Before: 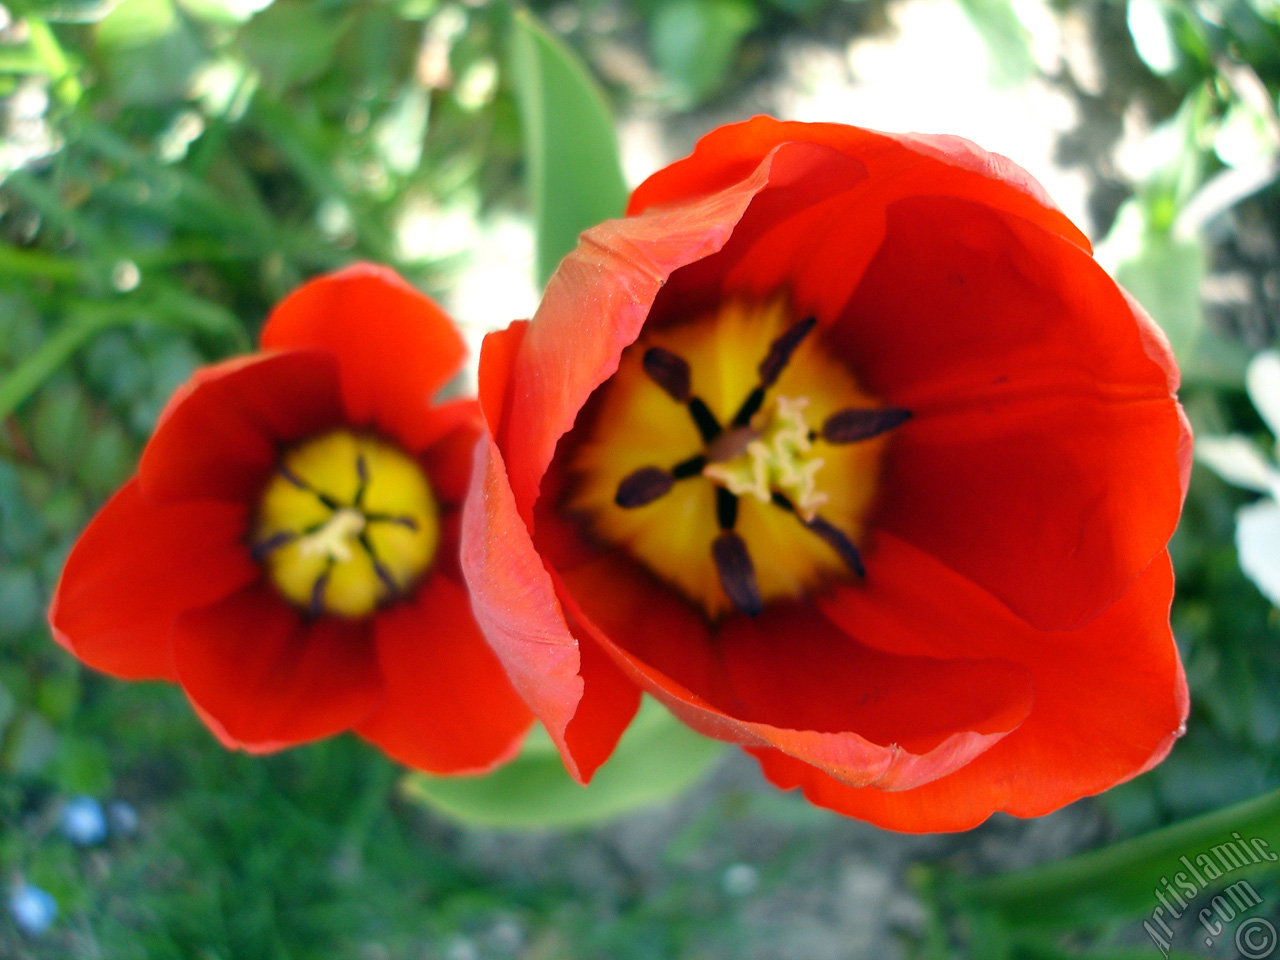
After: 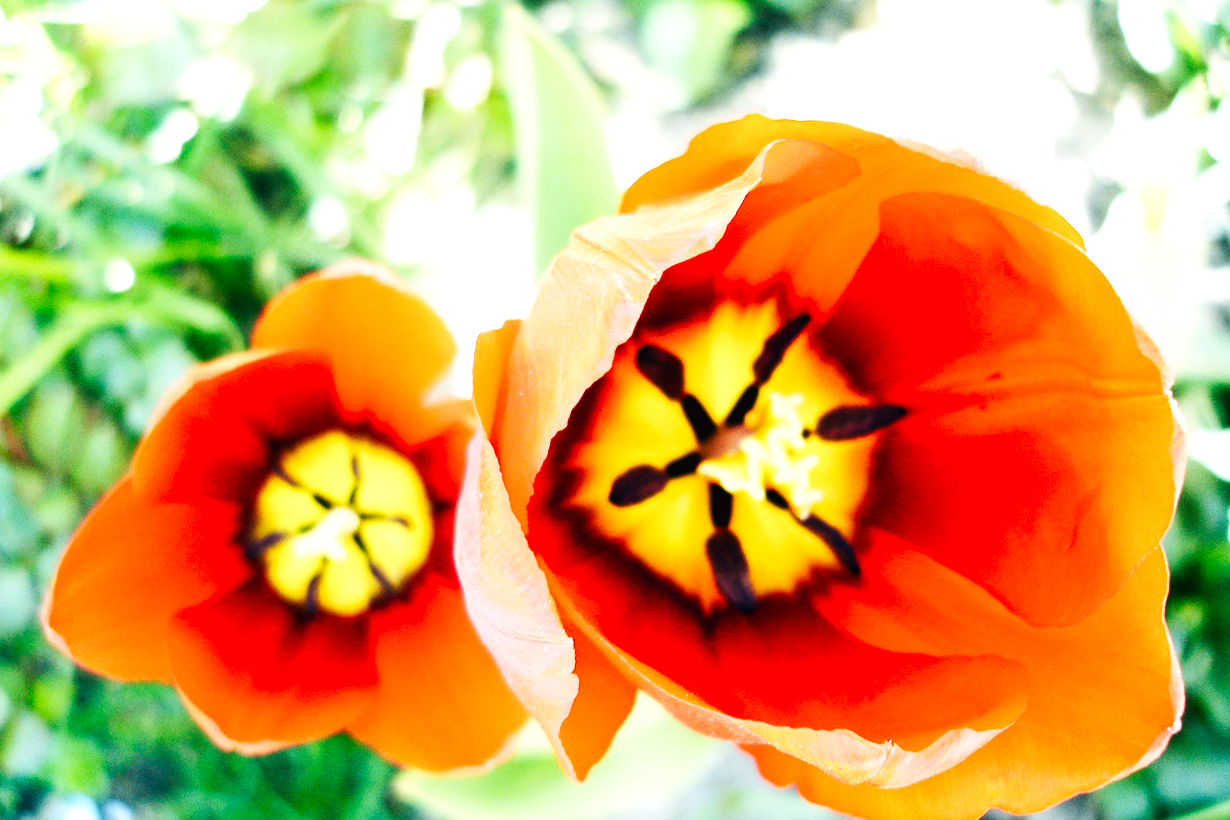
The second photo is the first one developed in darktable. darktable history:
exposure: black level correction 0.001, exposure 0.5 EV, compensate exposure bias true, compensate highlight preservation false
crop and rotate: angle 0.2°, left 0.275%, right 3.127%, bottom 14.18%
base curve: curves: ch0 [(0, 0.003) (0.001, 0.002) (0.006, 0.004) (0.02, 0.022) (0.048, 0.086) (0.094, 0.234) (0.162, 0.431) (0.258, 0.629) (0.385, 0.8) (0.548, 0.918) (0.751, 0.988) (1, 1)], preserve colors none
tone equalizer: -8 EV -0.75 EV, -7 EV -0.7 EV, -6 EV -0.6 EV, -5 EV -0.4 EV, -3 EV 0.4 EV, -2 EV 0.6 EV, -1 EV 0.7 EV, +0 EV 0.75 EV, edges refinement/feathering 500, mask exposure compensation -1.57 EV, preserve details no
